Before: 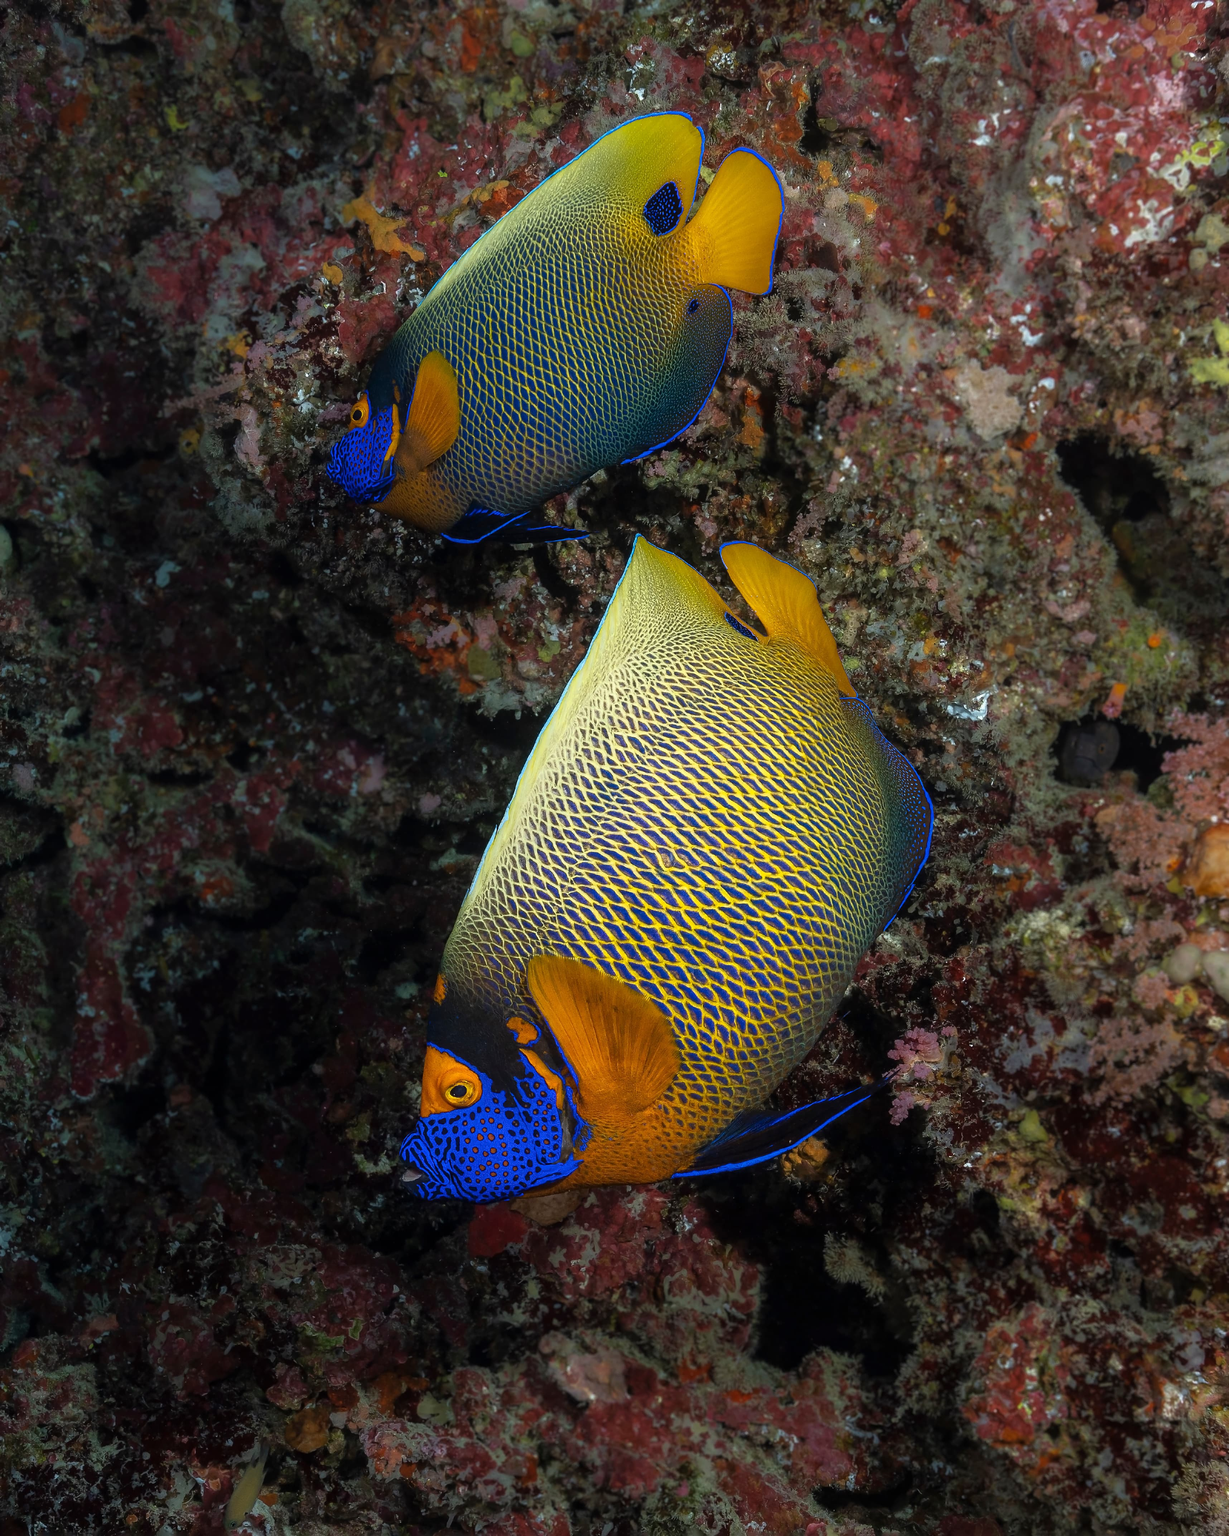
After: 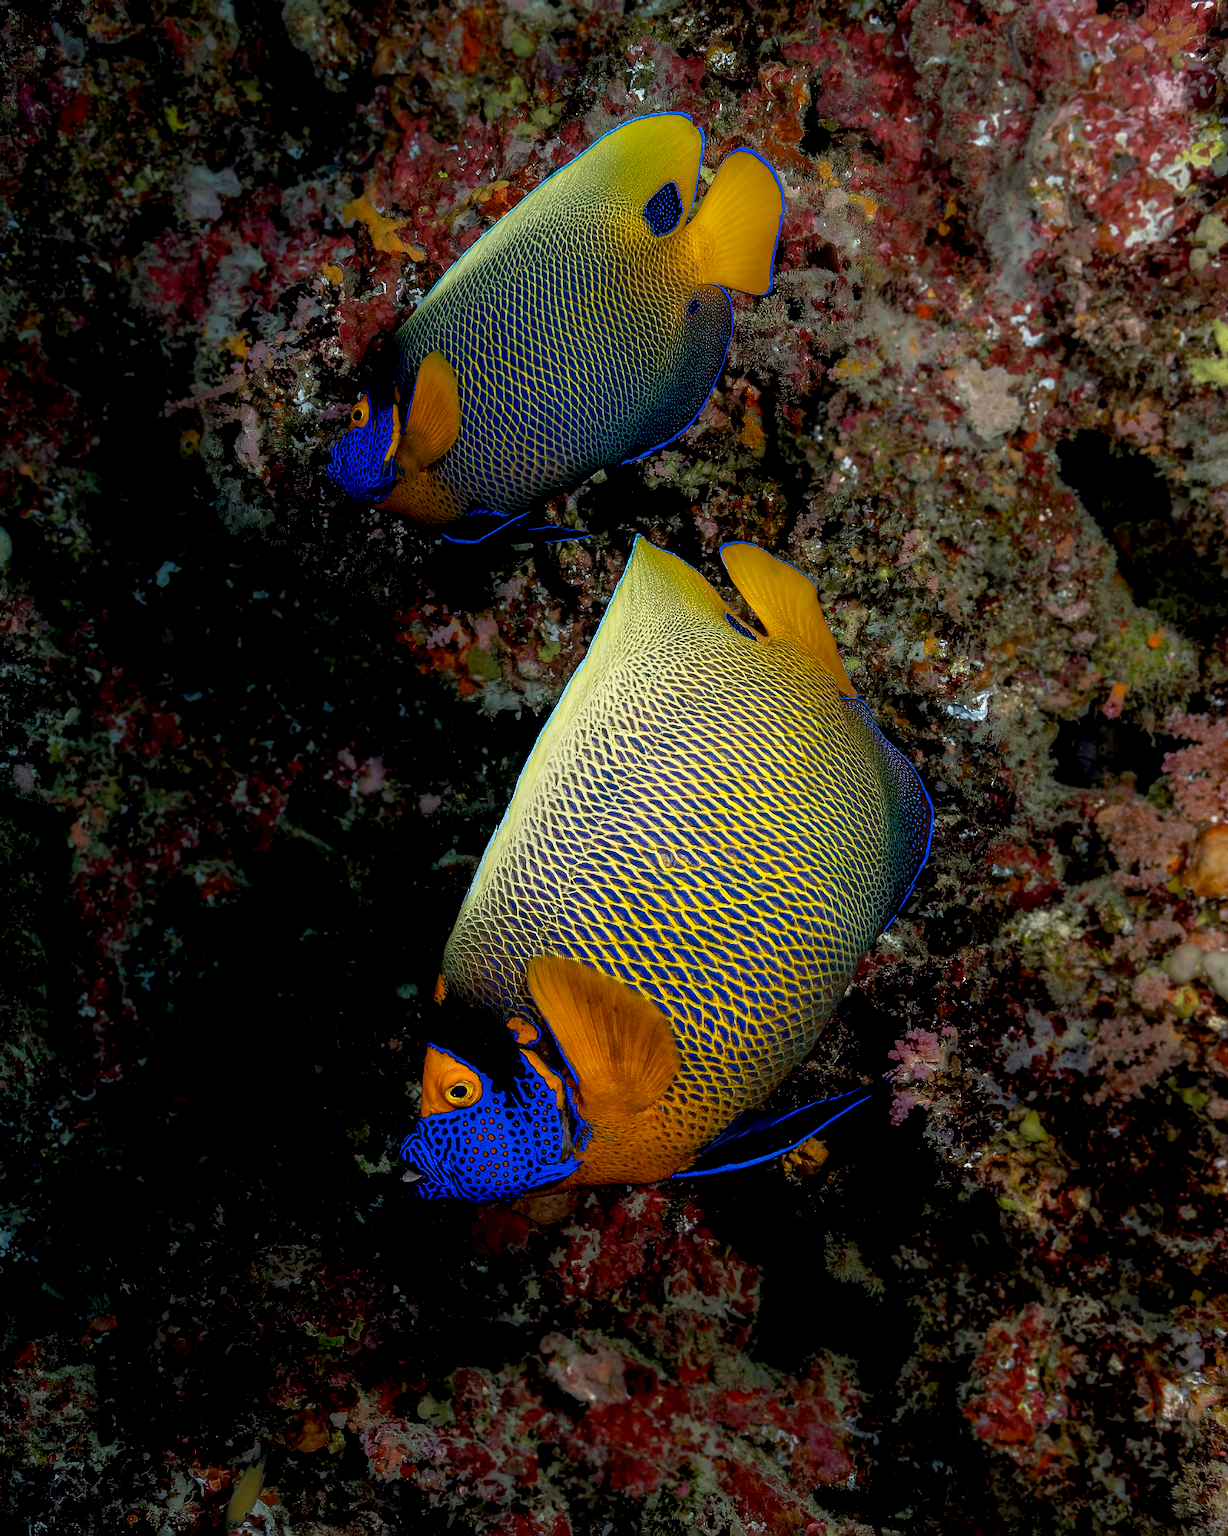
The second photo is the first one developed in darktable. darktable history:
sharpen: radius 1.011, threshold 0.965
exposure: black level correction 0.017, exposure -0.008 EV, compensate exposure bias true, compensate highlight preservation false
